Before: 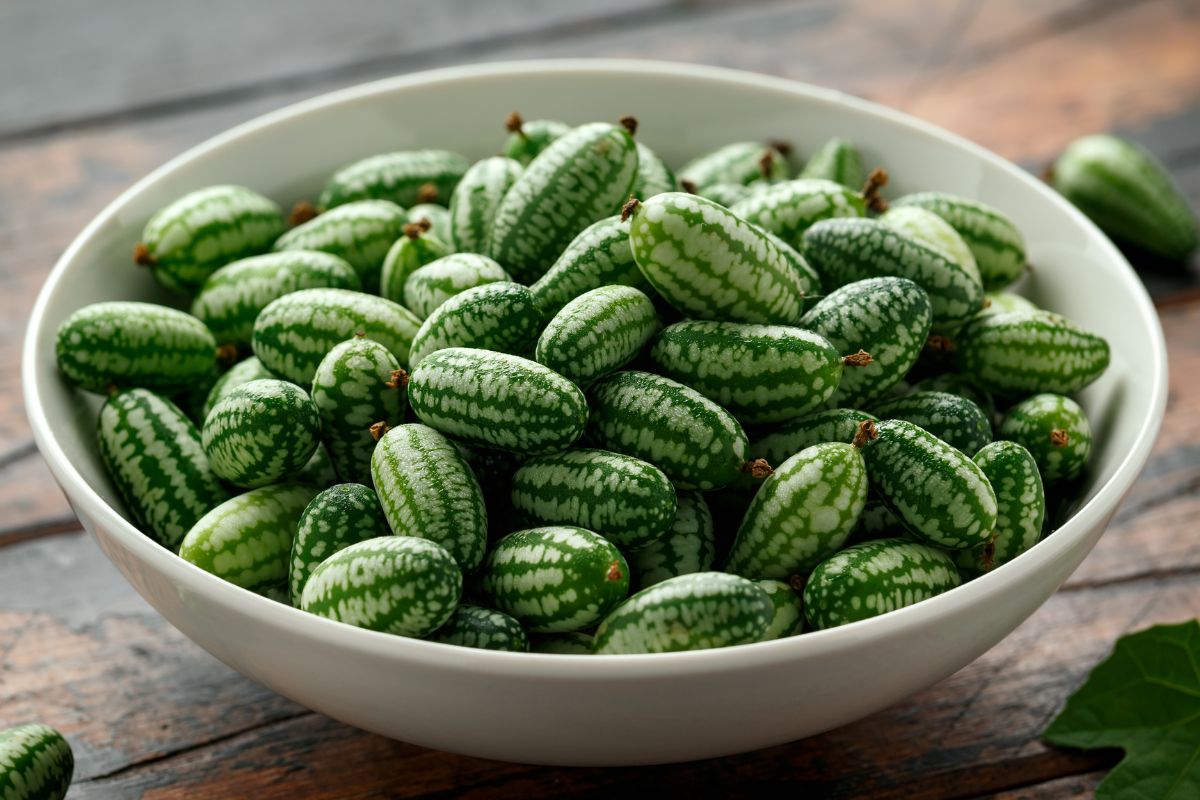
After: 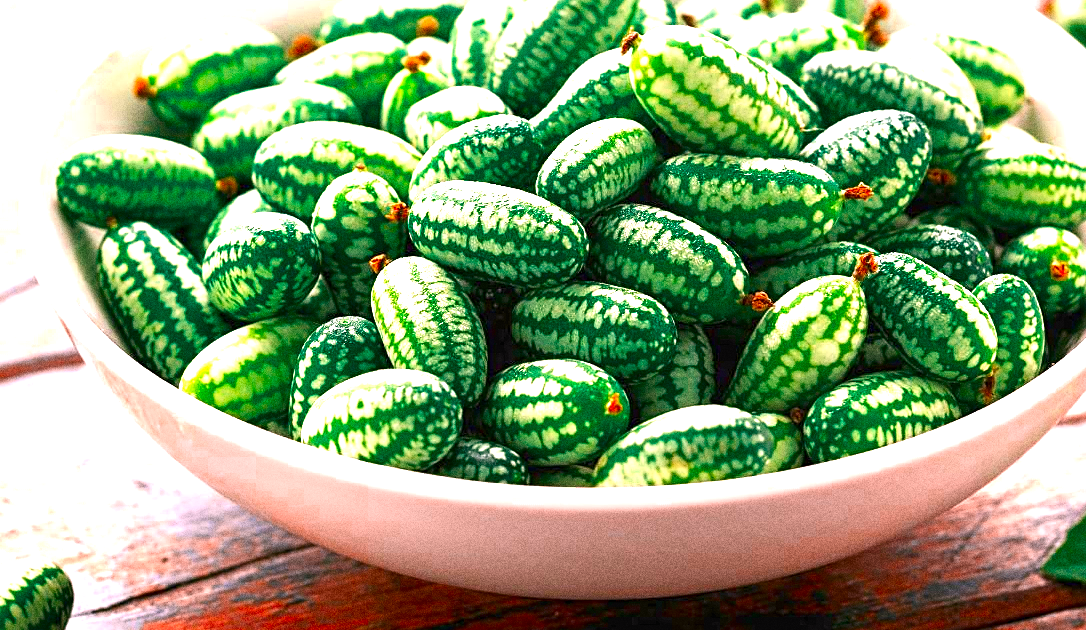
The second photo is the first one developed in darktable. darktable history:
color correction: saturation 1.8
grain: coarseness 0.09 ISO, strength 40%
sharpen: on, module defaults
exposure: black level correction 0, exposure 2.088 EV, compensate exposure bias true, compensate highlight preservation false
white balance: red 1.188, blue 1.11
color zones: curves: ch0 [(0, 0.5) (0.125, 0.4) (0.25, 0.5) (0.375, 0.4) (0.5, 0.4) (0.625, 0.35) (0.75, 0.35) (0.875, 0.5)]; ch1 [(0, 0.35) (0.125, 0.45) (0.25, 0.35) (0.375, 0.35) (0.5, 0.35) (0.625, 0.35) (0.75, 0.45) (0.875, 0.35)]; ch2 [(0, 0.6) (0.125, 0.5) (0.25, 0.5) (0.375, 0.6) (0.5, 0.6) (0.625, 0.5) (0.75, 0.5) (0.875, 0.5)]
crop: top 20.916%, right 9.437%, bottom 0.316%
